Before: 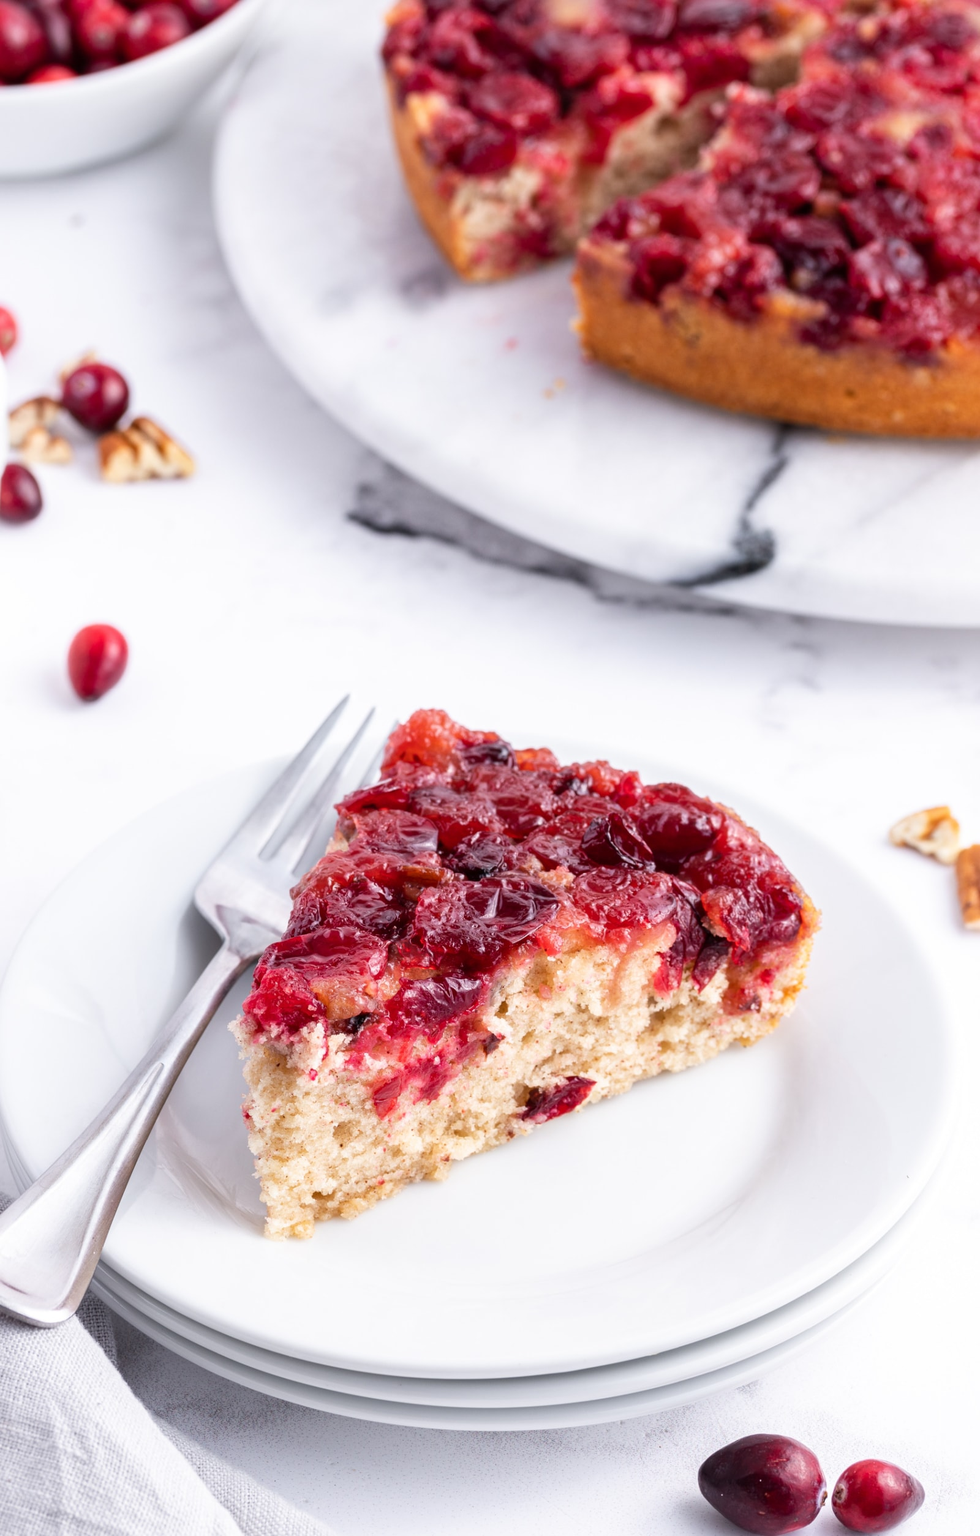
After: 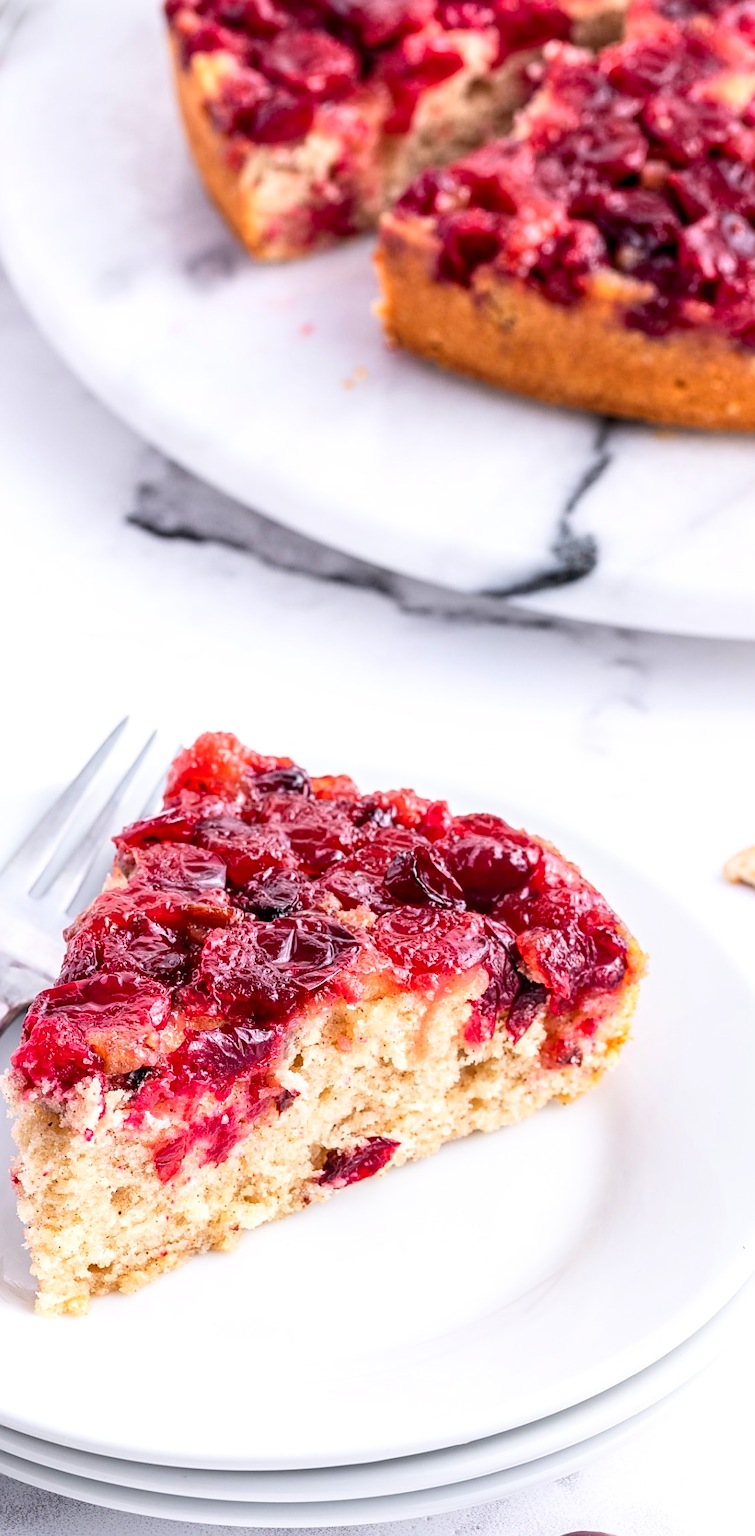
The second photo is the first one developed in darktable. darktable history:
local contrast: detail 130%
crop and rotate: left 23.811%, top 2.954%, right 6.252%, bottom 6.304%
contrast brightness saturation: contrast 0.199, brightness 0.168, saturation 0.22
sharpen: on, module defaults
shadows and highlights: radius 125.74, shadows 21.17, highlights -21.57, highlights color adjustment 73.89%, low approximation 0.01
